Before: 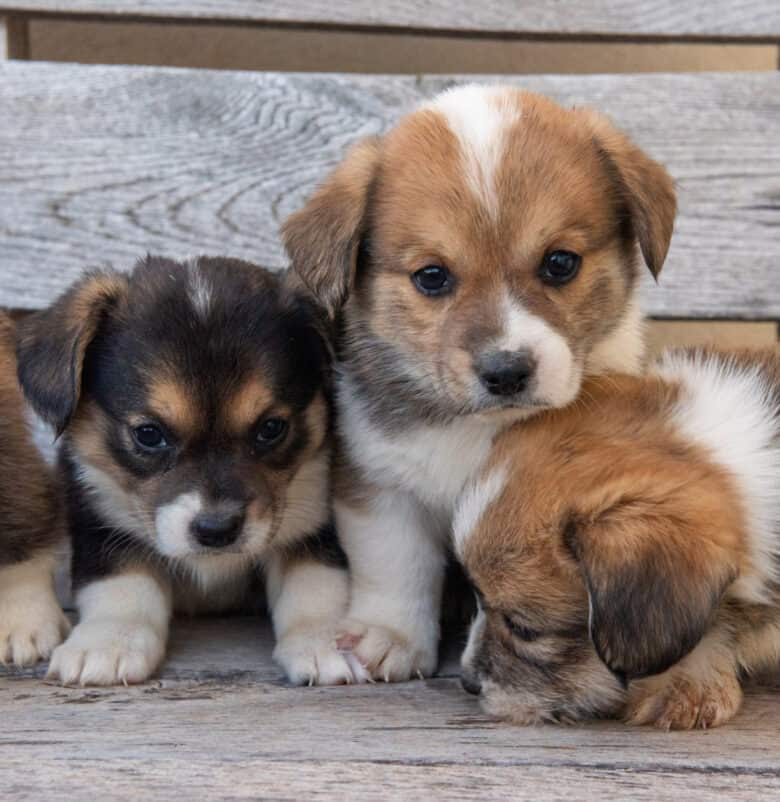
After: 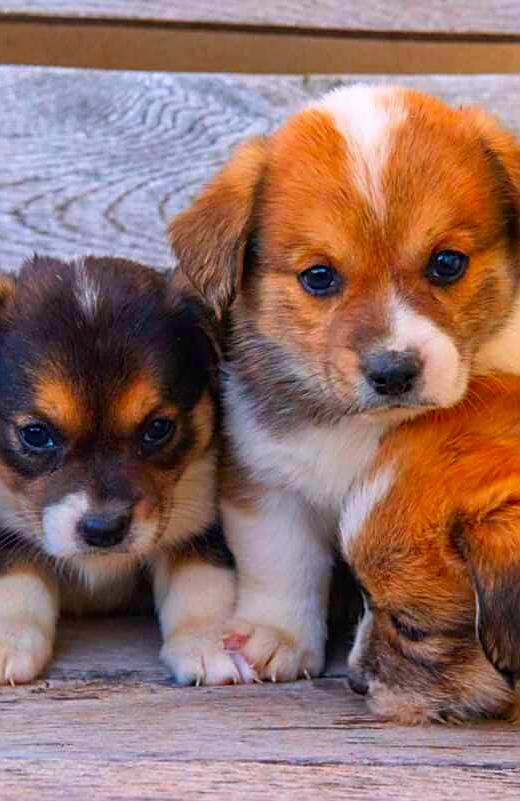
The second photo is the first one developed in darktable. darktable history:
crop and rotate: left 14.5%, right 18.783%
sharpen: on, module defaults
color correction: highlights a* 1.58, highlights b* -1.81, saturation 2.48
